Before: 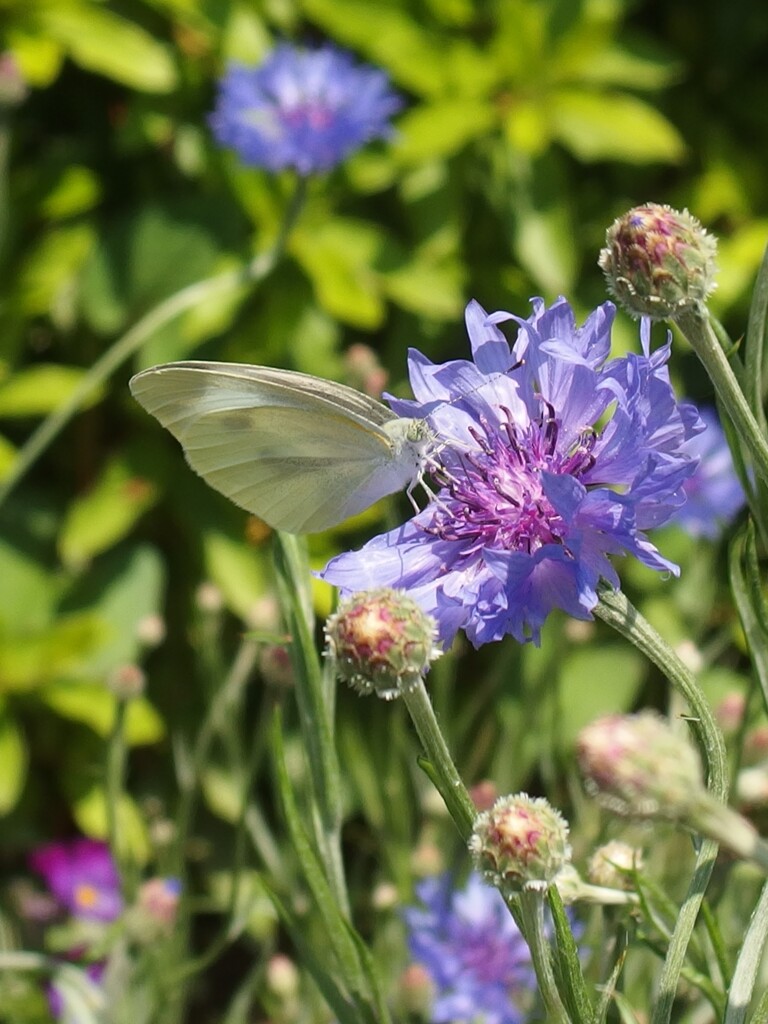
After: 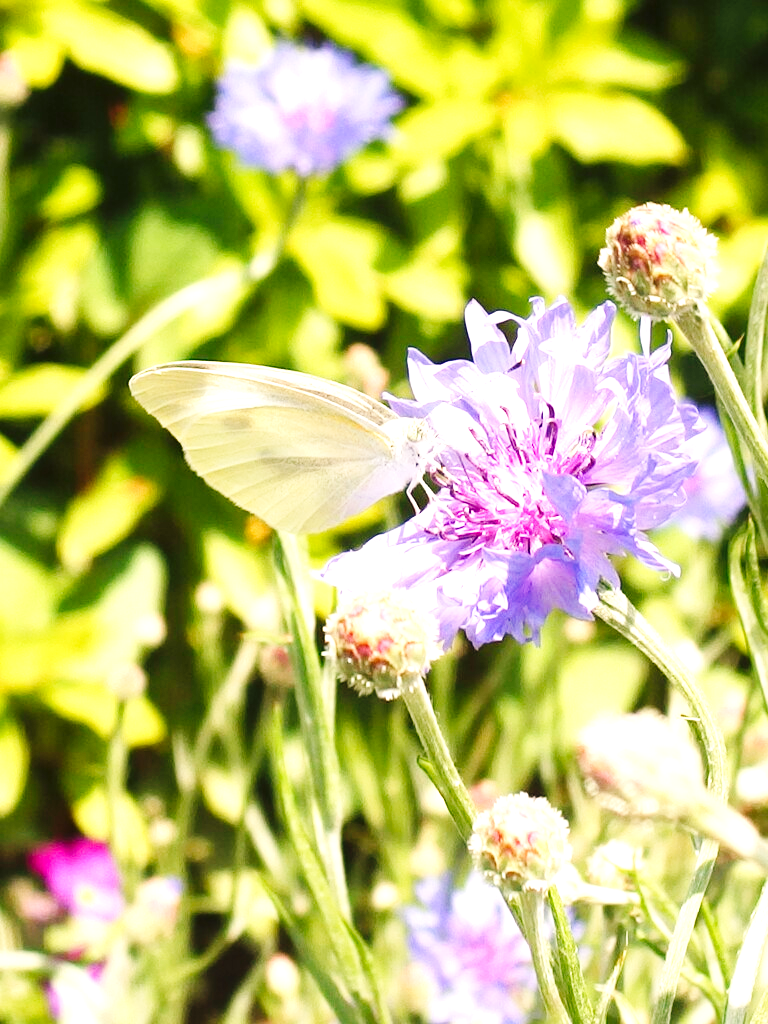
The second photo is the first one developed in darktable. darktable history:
white balance: red 1.127, blue 0.943
base curve: curves: ch0 [(0, 0) (0.036, 0.025) (0.121, 0.166) (0.206, 0.329) (0.605, 0.79) (1, 1)], preserve colors none
exposure: exposure 1.5 EV, compensate highlight preservation false
